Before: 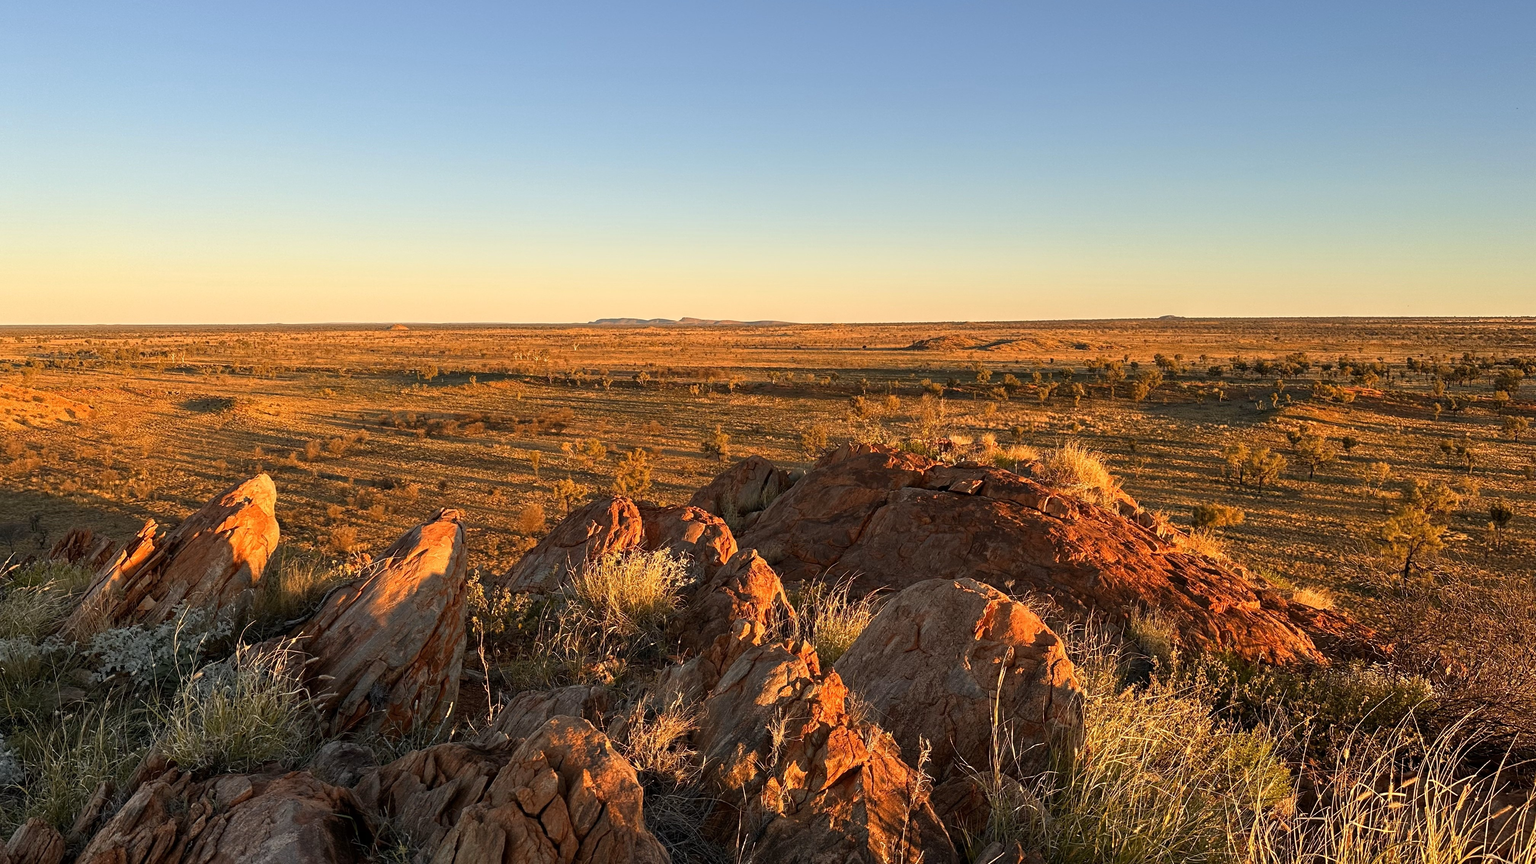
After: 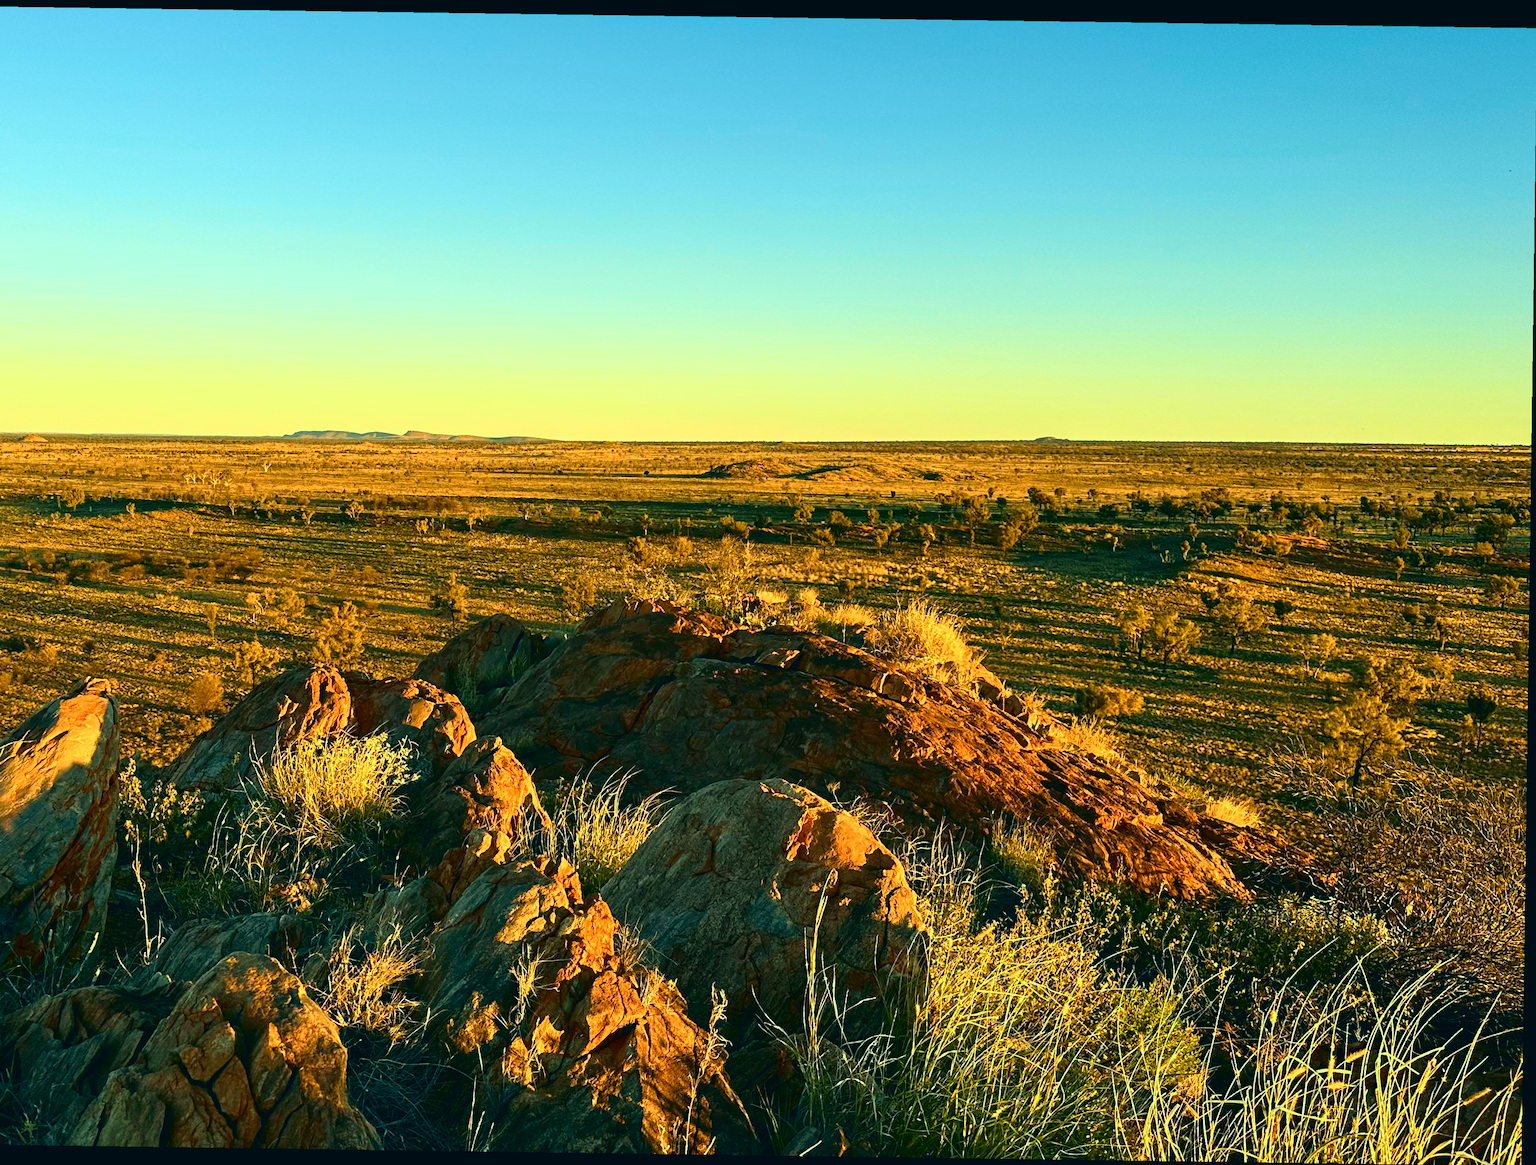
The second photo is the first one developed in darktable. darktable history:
crop and rotate: left 24.6%
color correction: highlights a* -20.08, highlights b* 9.8, shadows a* -20.4, shadows b* -10.76
tone curve: curves: ch0 [(0, 0) (0.187, 0.12) (0.384, 0.363) (0.618, 0.698) (0.754, 0.857) (0.875, 0.956) (1, 0.987)]; ch1 [(0, 0) (0.402, 0.36) (0.476, 0.466) (0.501, 0.501) (0.518, 0.514) (0.564, 0.608) (0.614, 0.664) (0.692, 0.744) (1, 1)]; ch2 [(0, 0) (0.435, 0.412) (0.483, 0.481) (0.503, 0.503) (0.522, 0.535) (0.563, 0.601) (0.627, 0.699) (0.699, 0.753) (0.997, 0.858)], color space Lab, independent channels
rotate and perspective: rotation 0.8°, automatic cropping off
